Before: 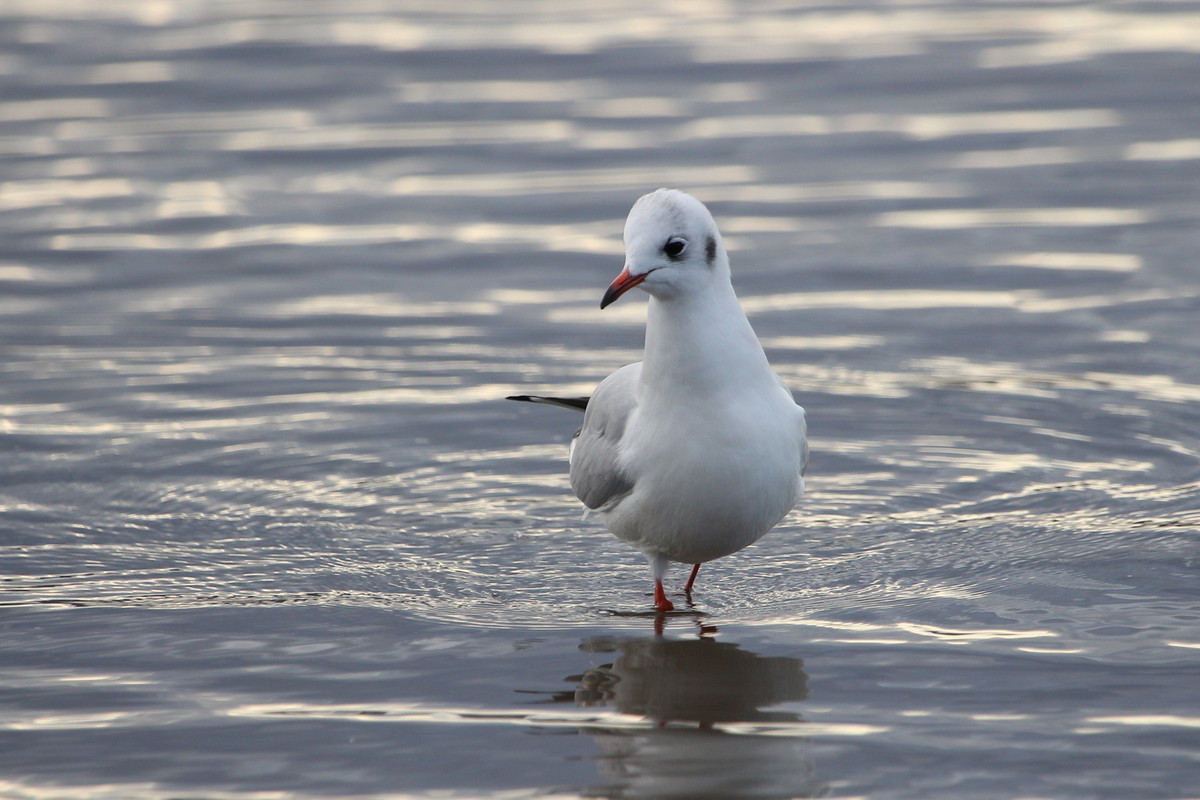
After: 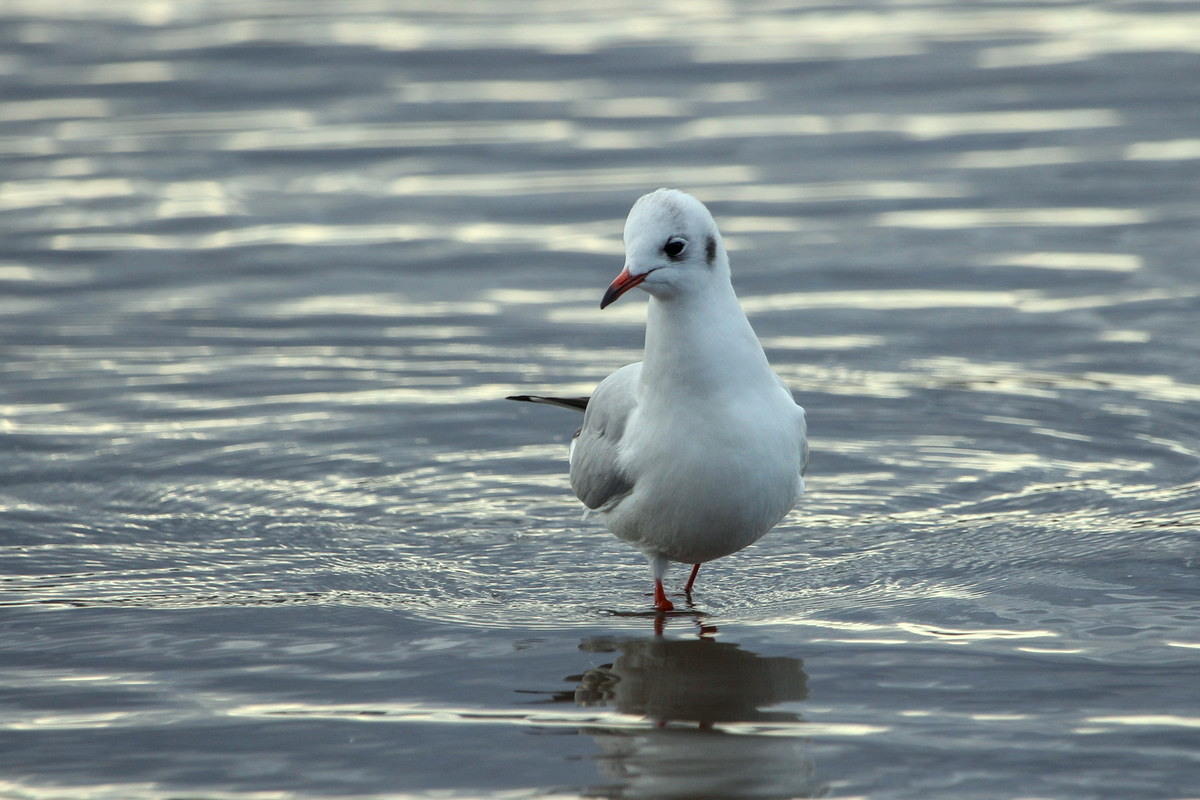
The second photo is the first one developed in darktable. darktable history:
color correction: highlights a* -6.43, highlights b* 0.35
local contrast: on, module defaults
